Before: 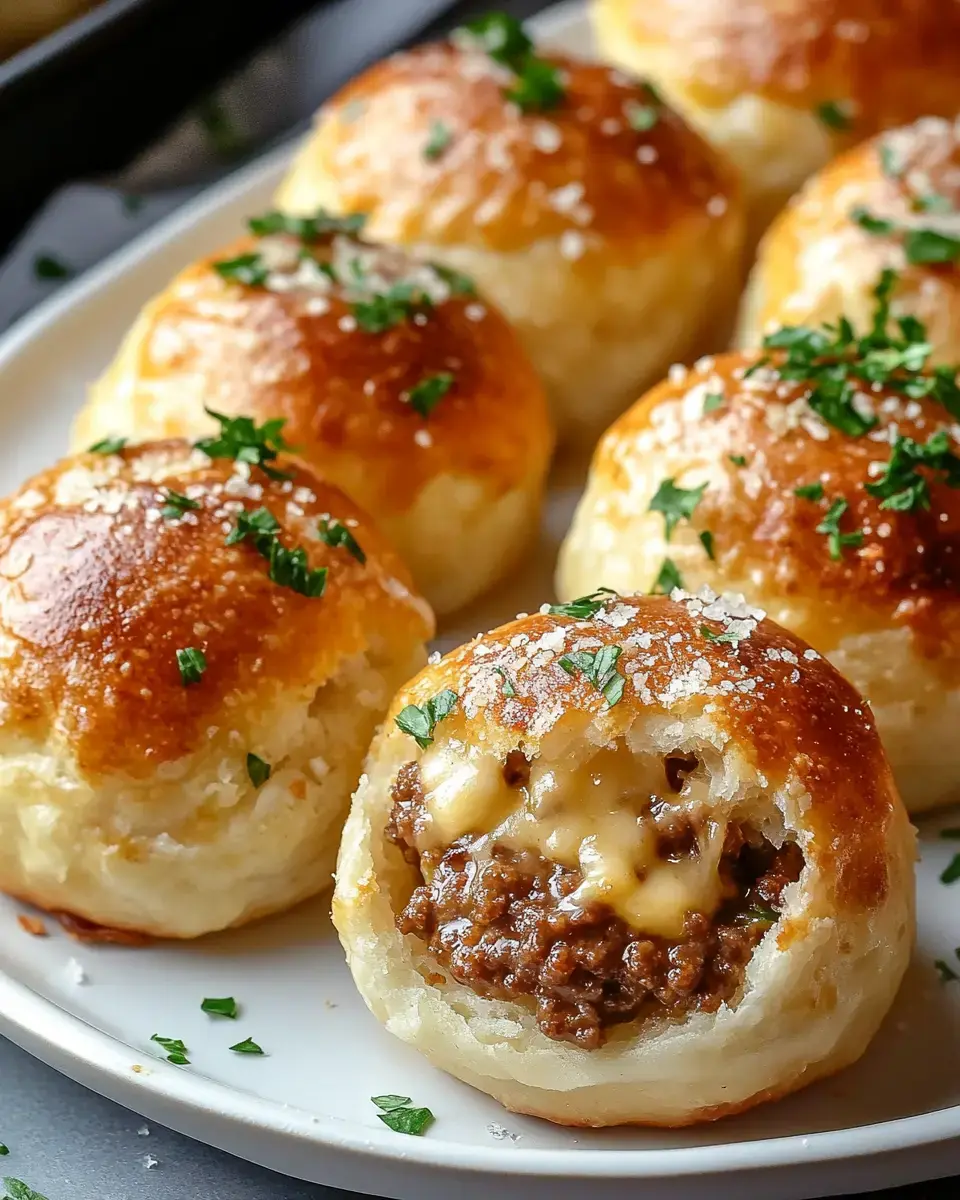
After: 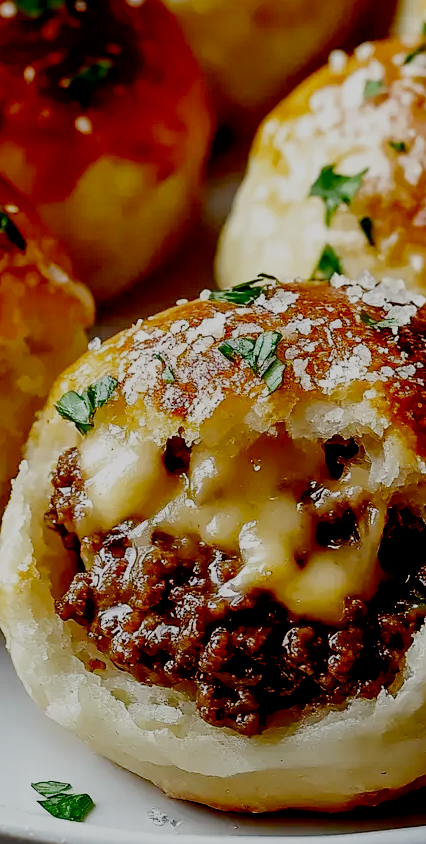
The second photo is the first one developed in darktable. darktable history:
filmic rgb: black relative exposure -2.85 EV, white relative exposure 4.56 EV, hardness 1.77, contrast 1.25, preserve chrominance no, color science v5 (2021)
crop: left 35.432%, top 26.233%, right 20.145%, bottom 3.432%
contrast brightness saturation: contrast 0.1, brightness -0.26, saturation 0.14
